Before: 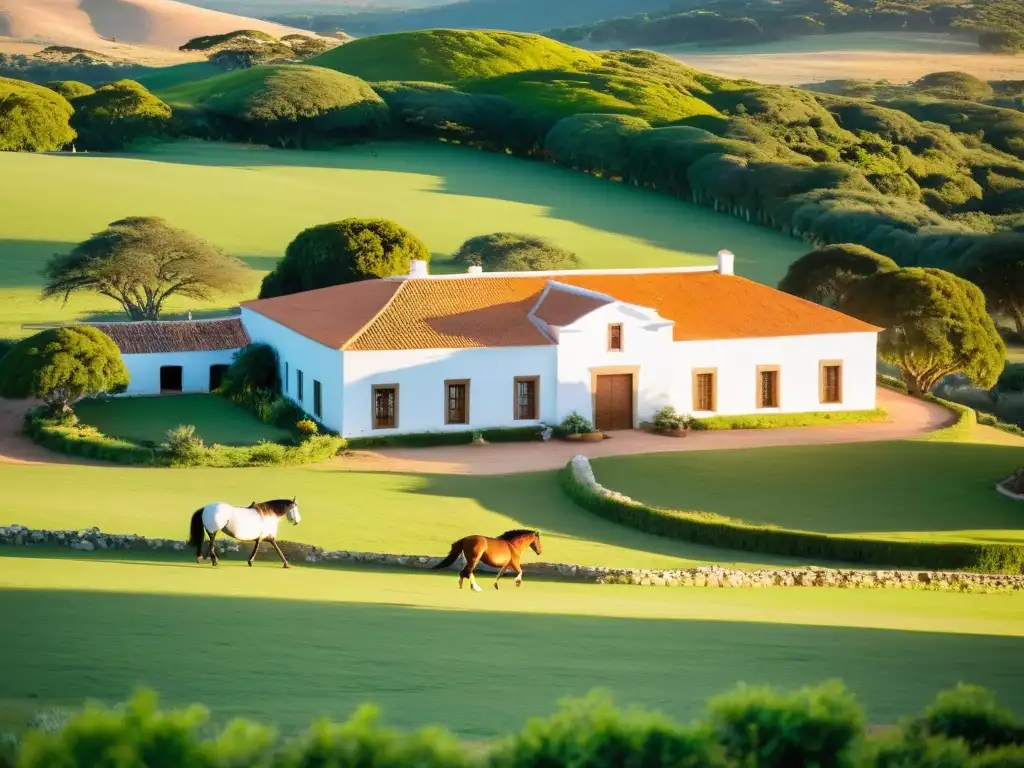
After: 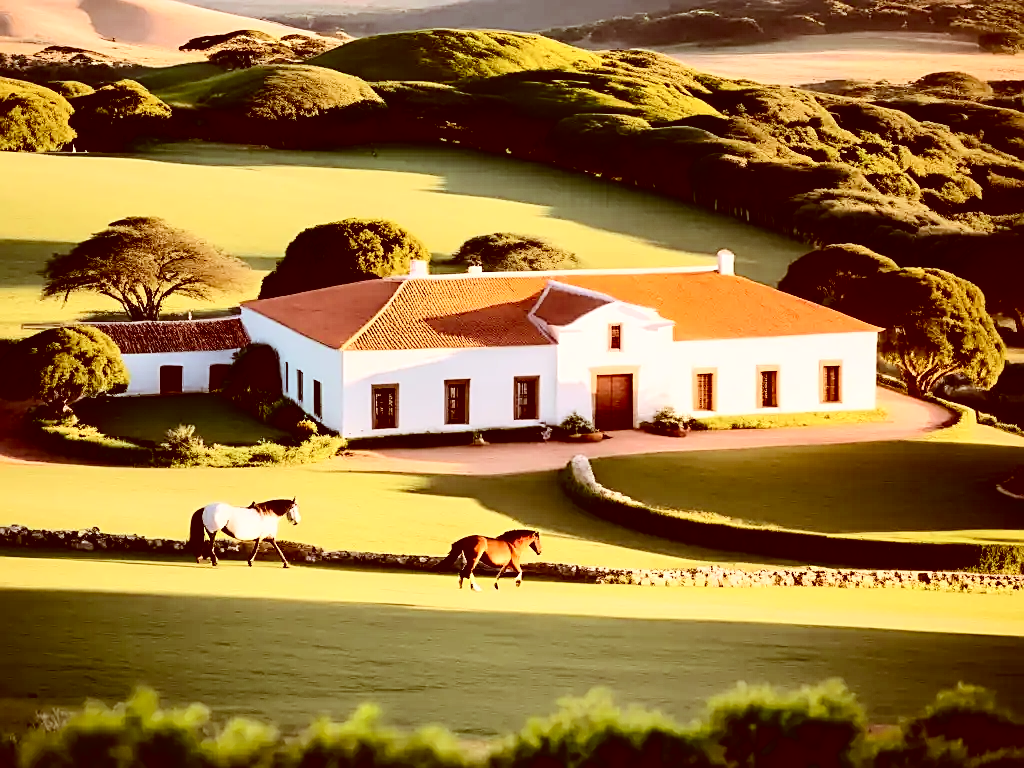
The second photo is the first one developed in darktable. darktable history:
sharpen: on, module defaults
color correction: highlights a* 9.29, highlights b* 8.57, shadows a* 39.34, shadows b* 39.88, saturation 0.822
contrast brightness saturation: contrast 0.281
levels: levels [0, 0.492, 0.984]
exposure: black level correction 0.013, compensate highlight preservation false
tone curve: curves: ch0 [(0, 0.019) (0.11, 0.036) (0.259, 0.214) (0.378, 0.365) (0.499, 0.529) (1, 1)], color space Lab, independent channels, preserve colors none
